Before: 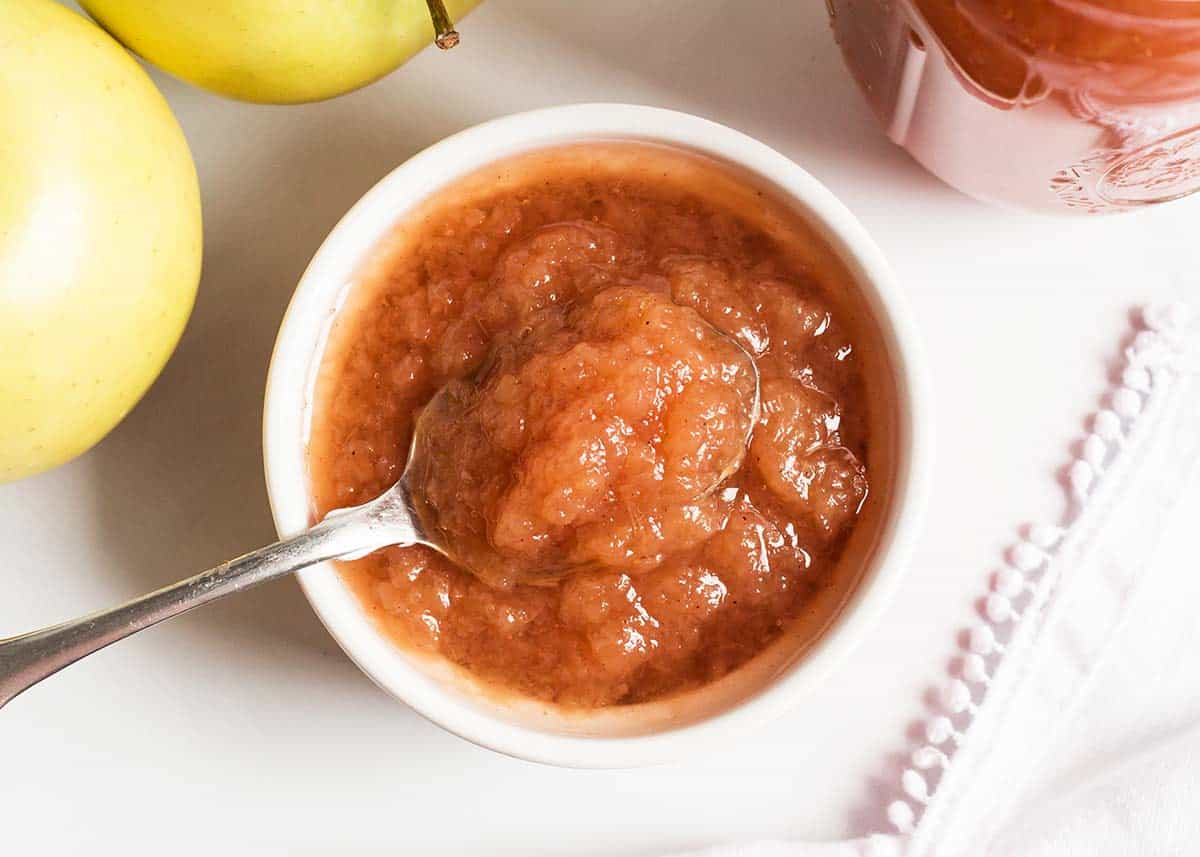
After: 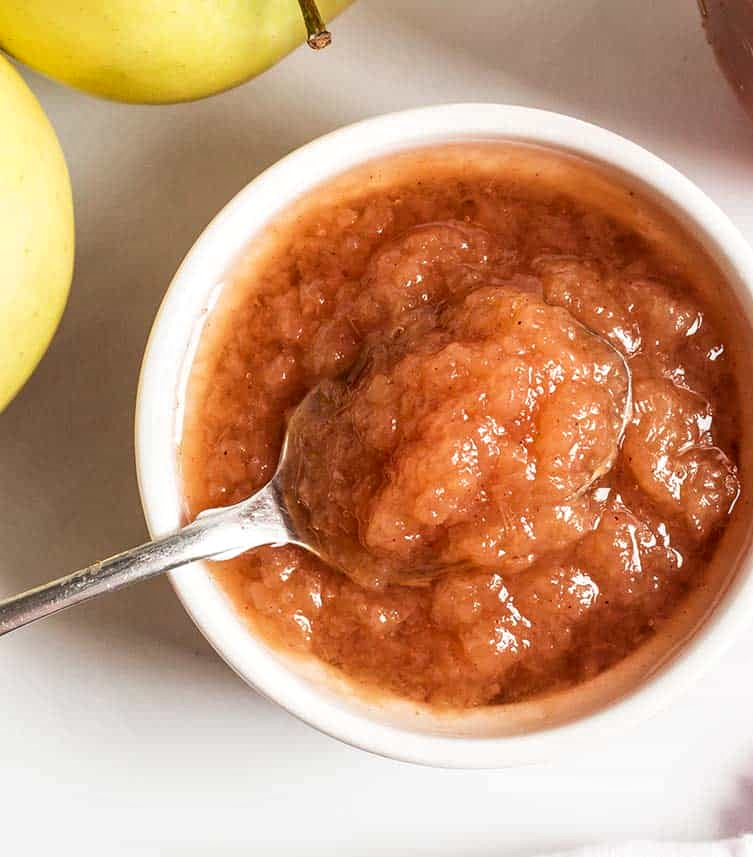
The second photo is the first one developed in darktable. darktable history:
crop: left 10.708%, right 26.467%
local contrast: on, module defaults
